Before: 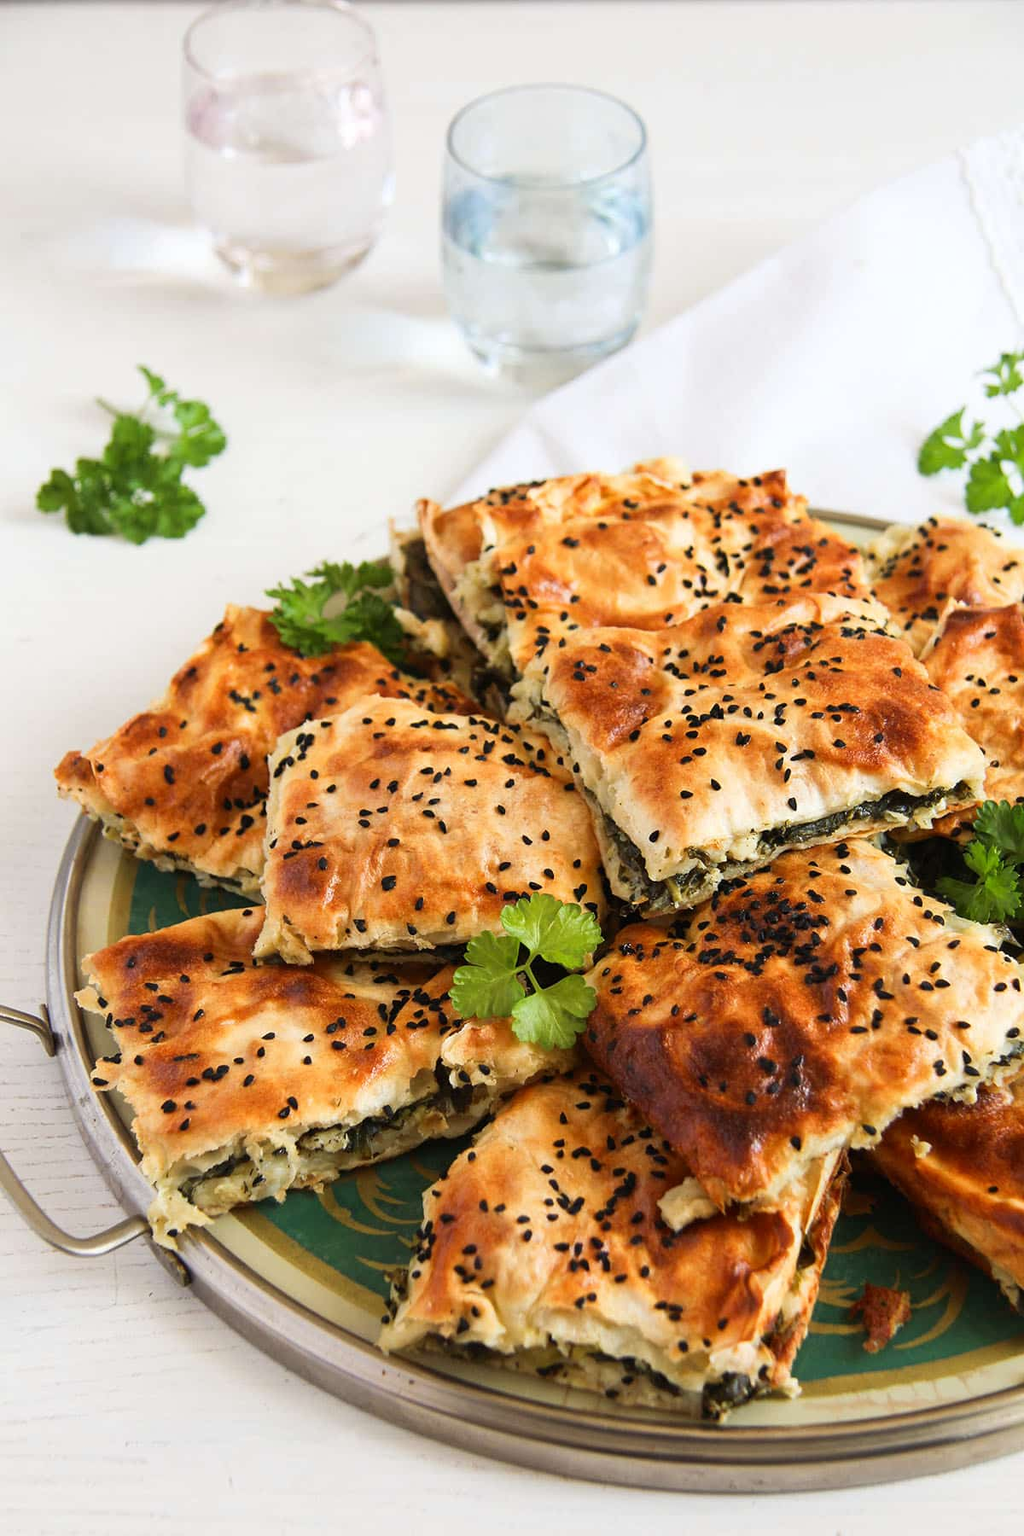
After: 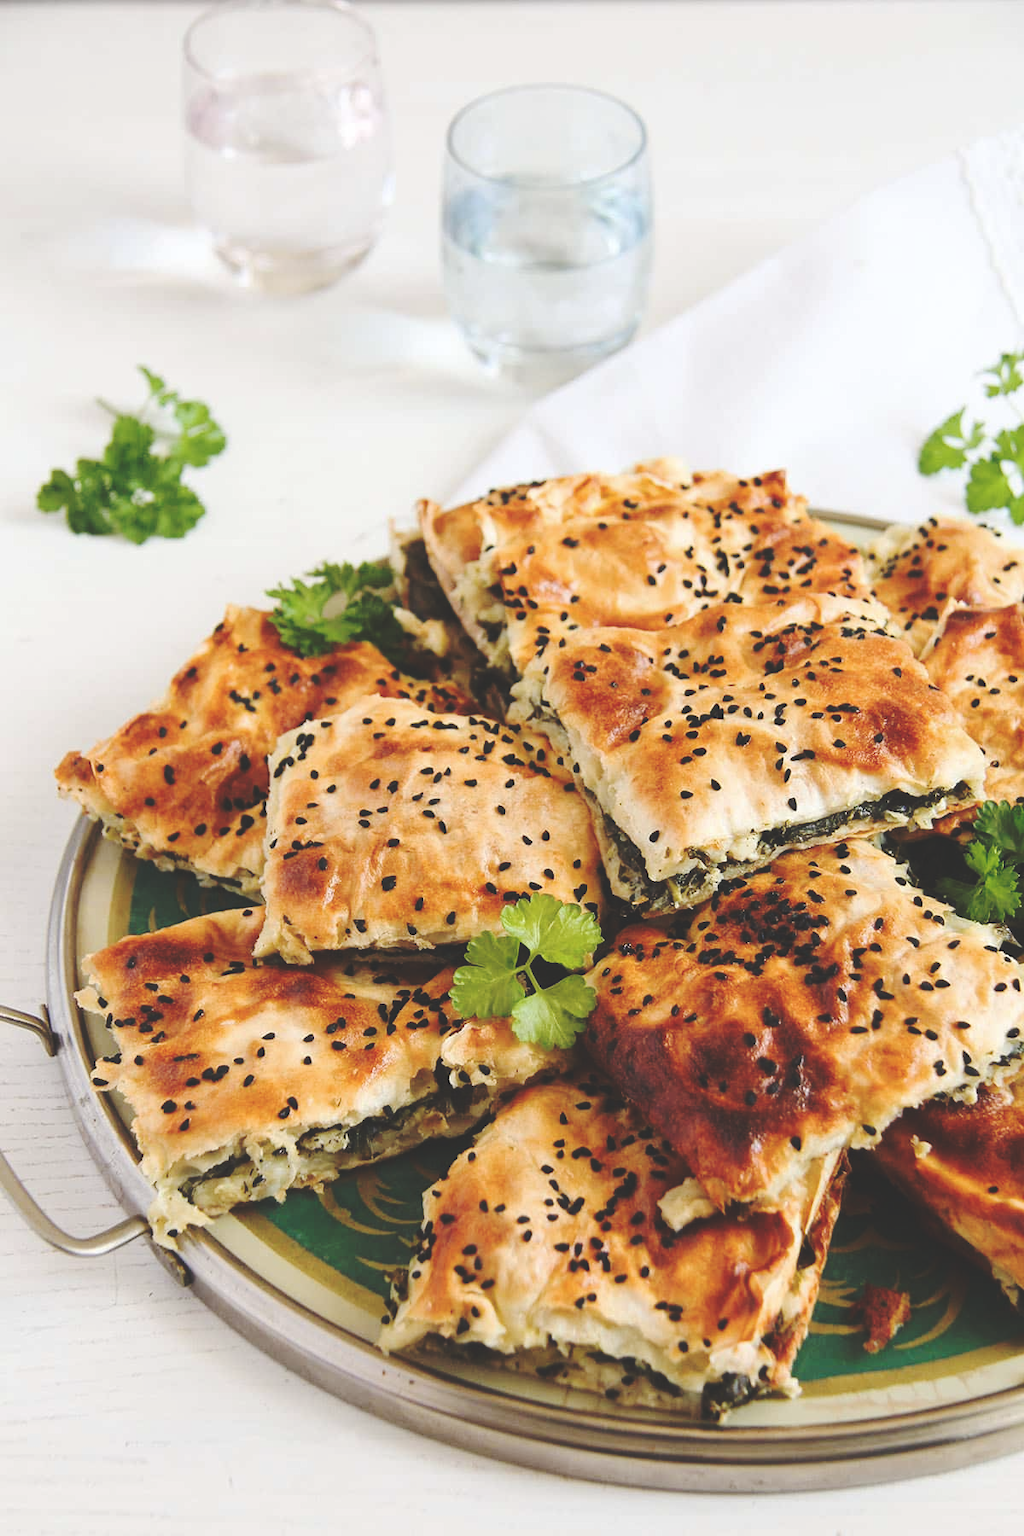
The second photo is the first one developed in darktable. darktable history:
contrast brightness saturation: saturation -0.101
base curve: curves: ch0 [(0, 0.024) (0.055, 0.065) (0.121, 0.166) (0.236, 0.319) (0.693, 0.726) (1, 1)], preserve colors none
